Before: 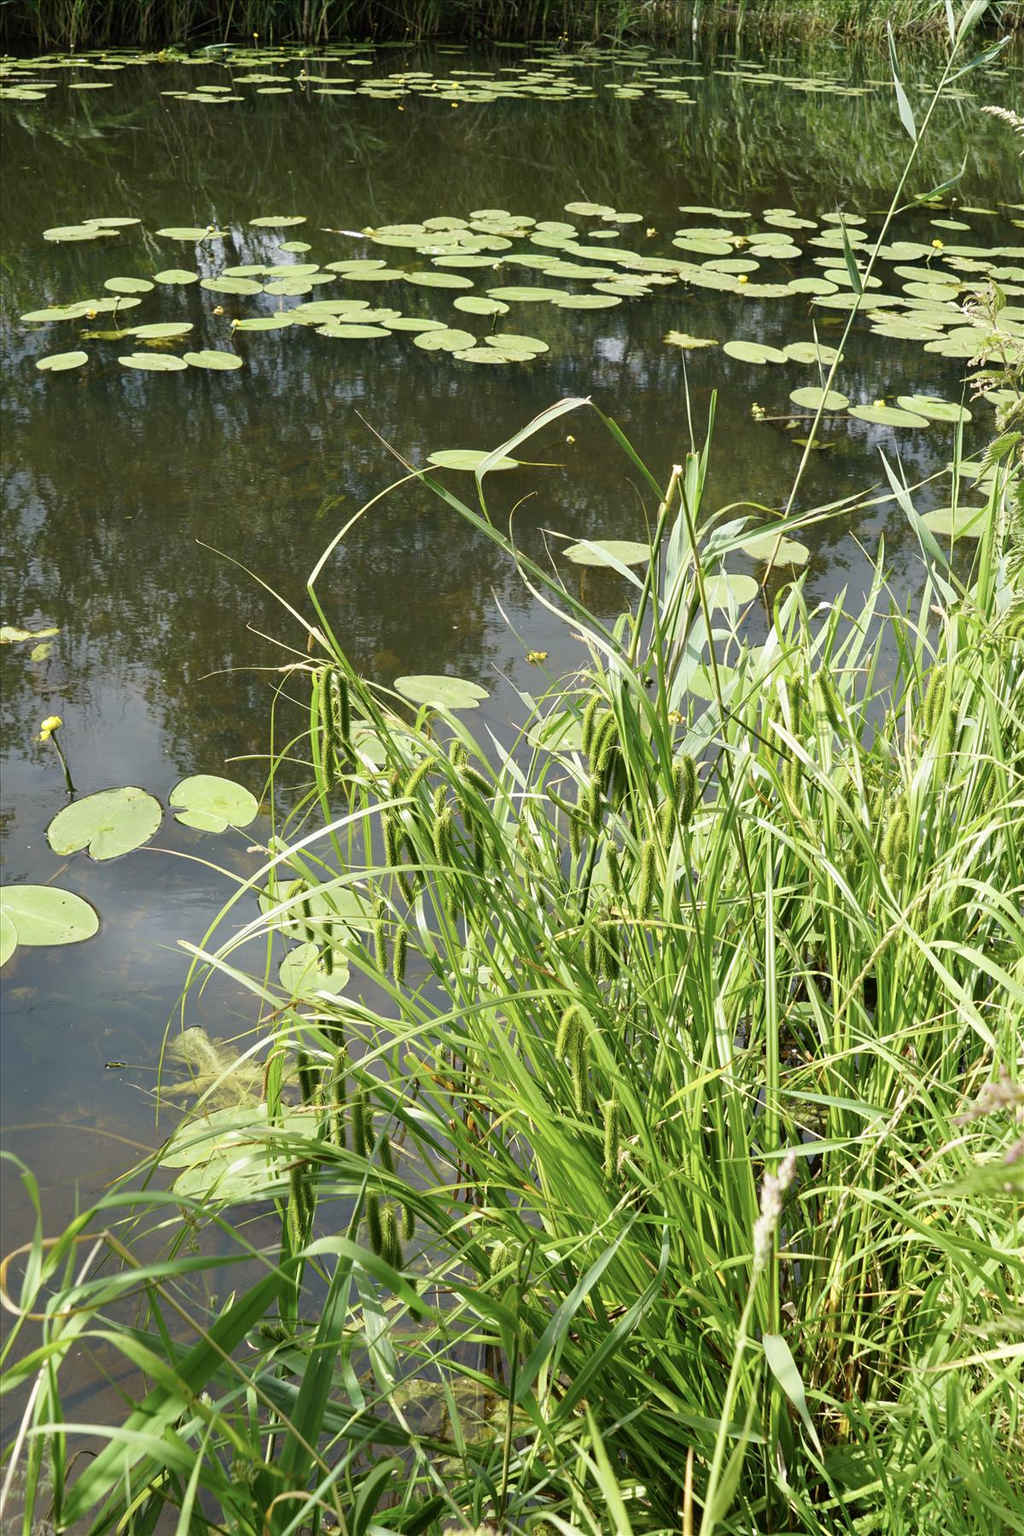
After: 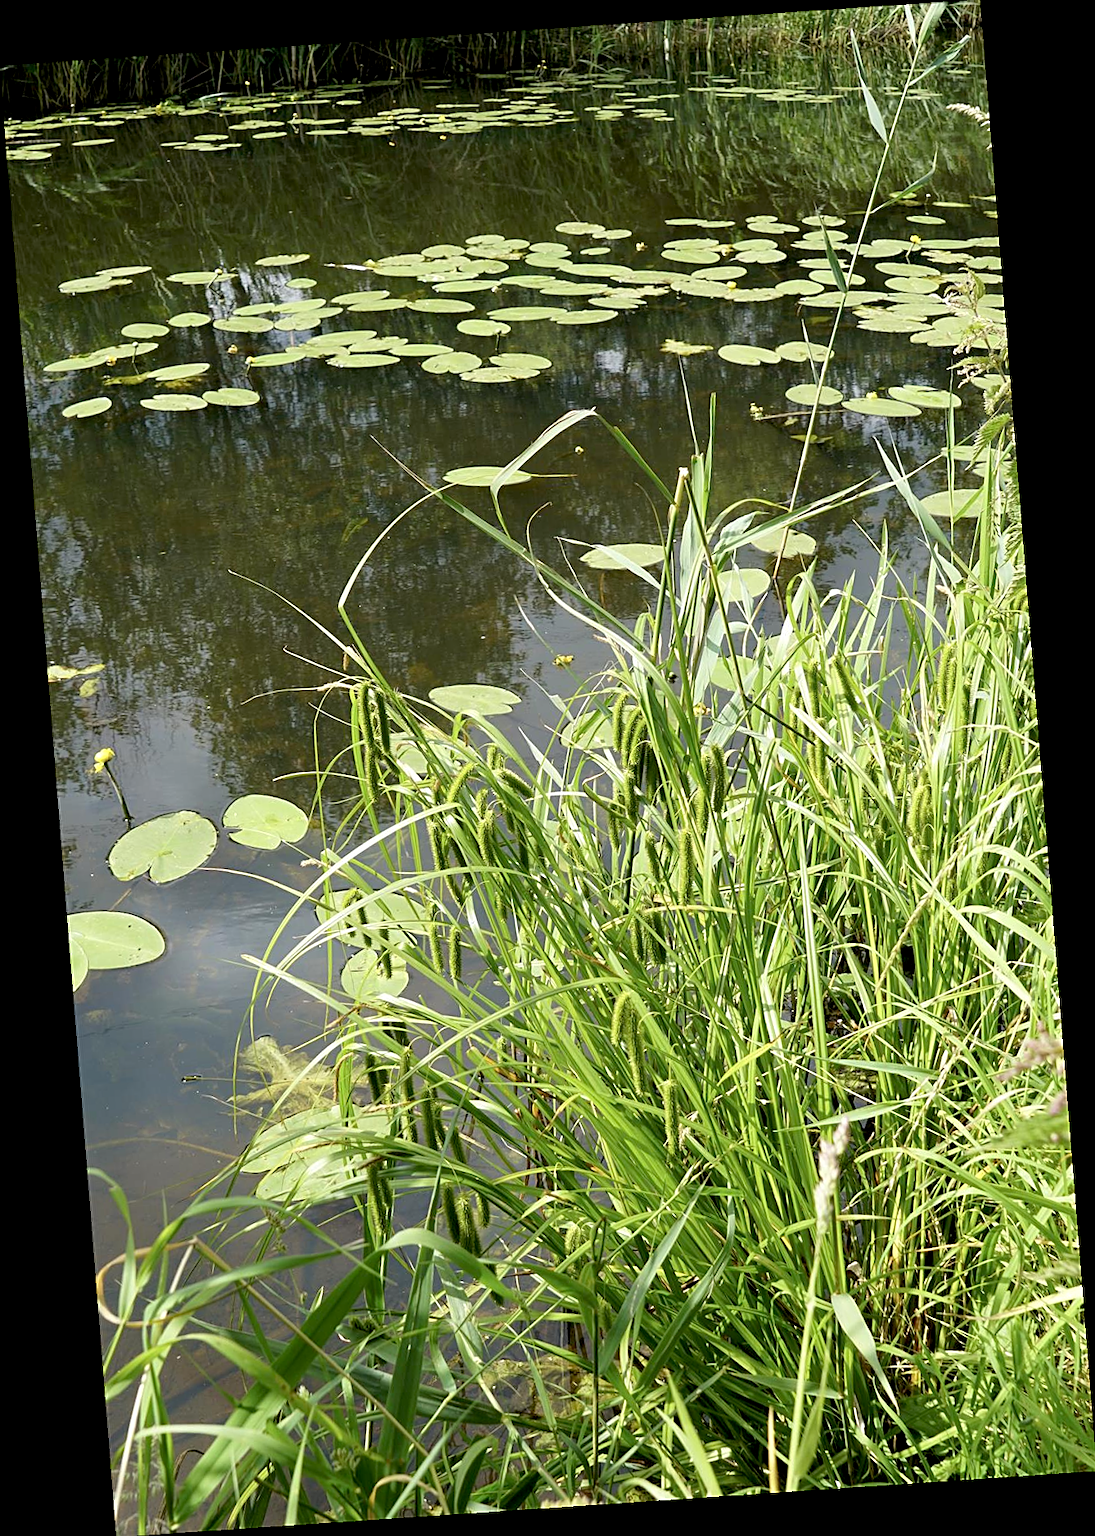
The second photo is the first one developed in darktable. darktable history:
sharpen: on, module defaults
rotate and perspective: rotation -4.2°, shear 0.006, automatic cropping off
exposure: black level correction 0.007, exposure 0.093 EV, compensate highlight preservation false
